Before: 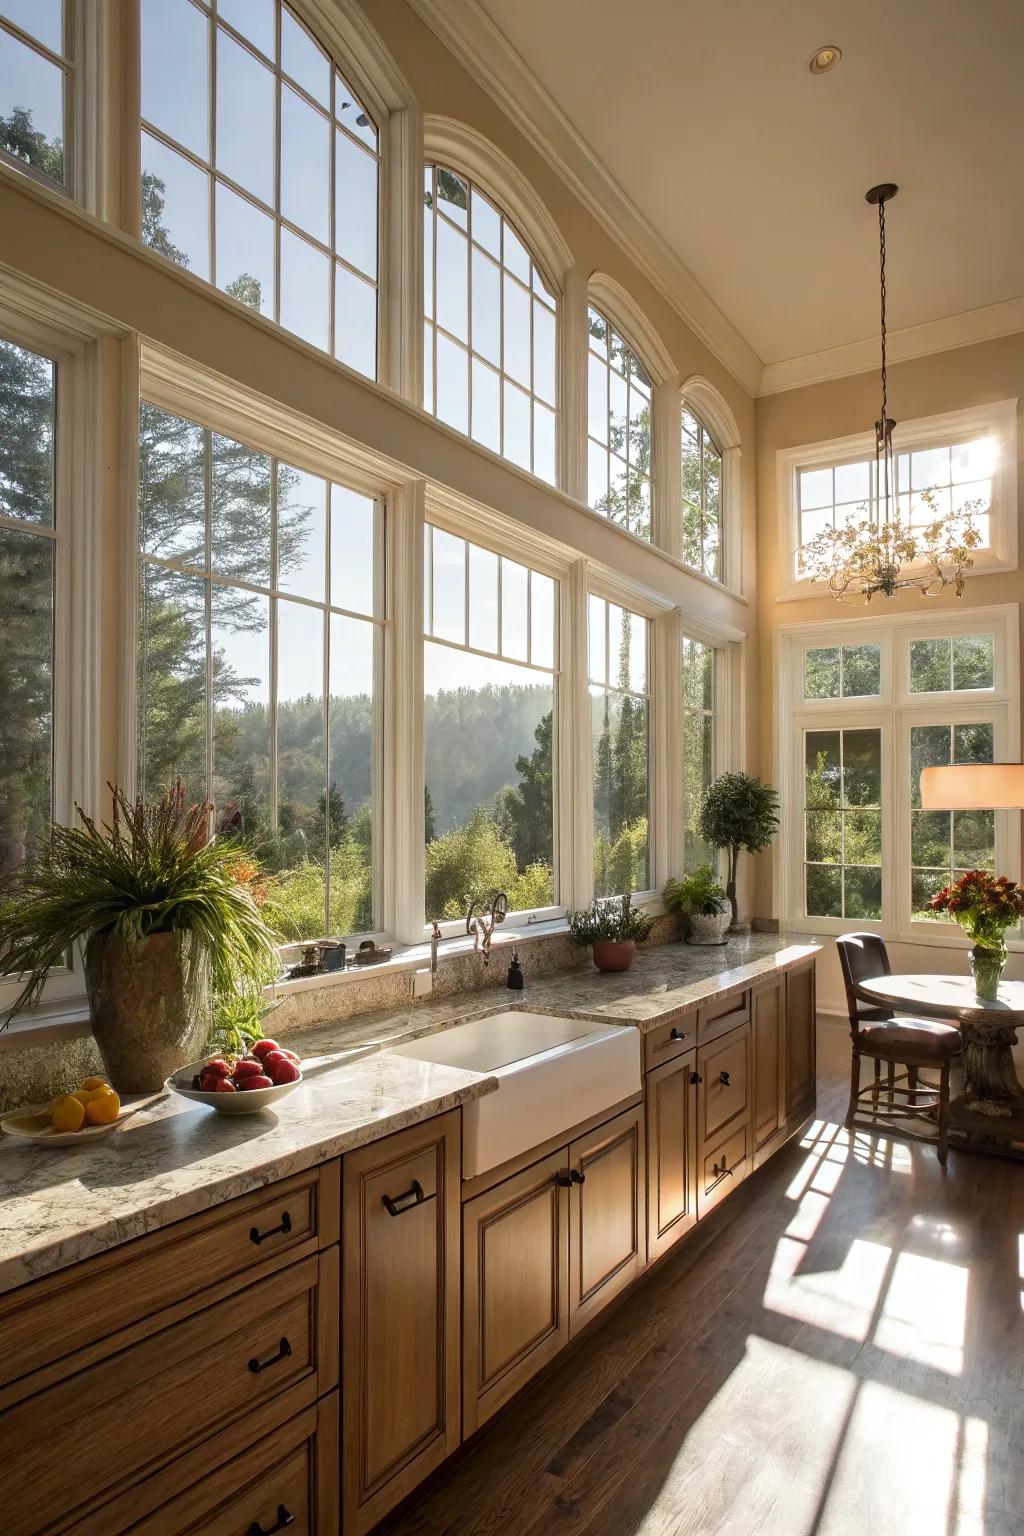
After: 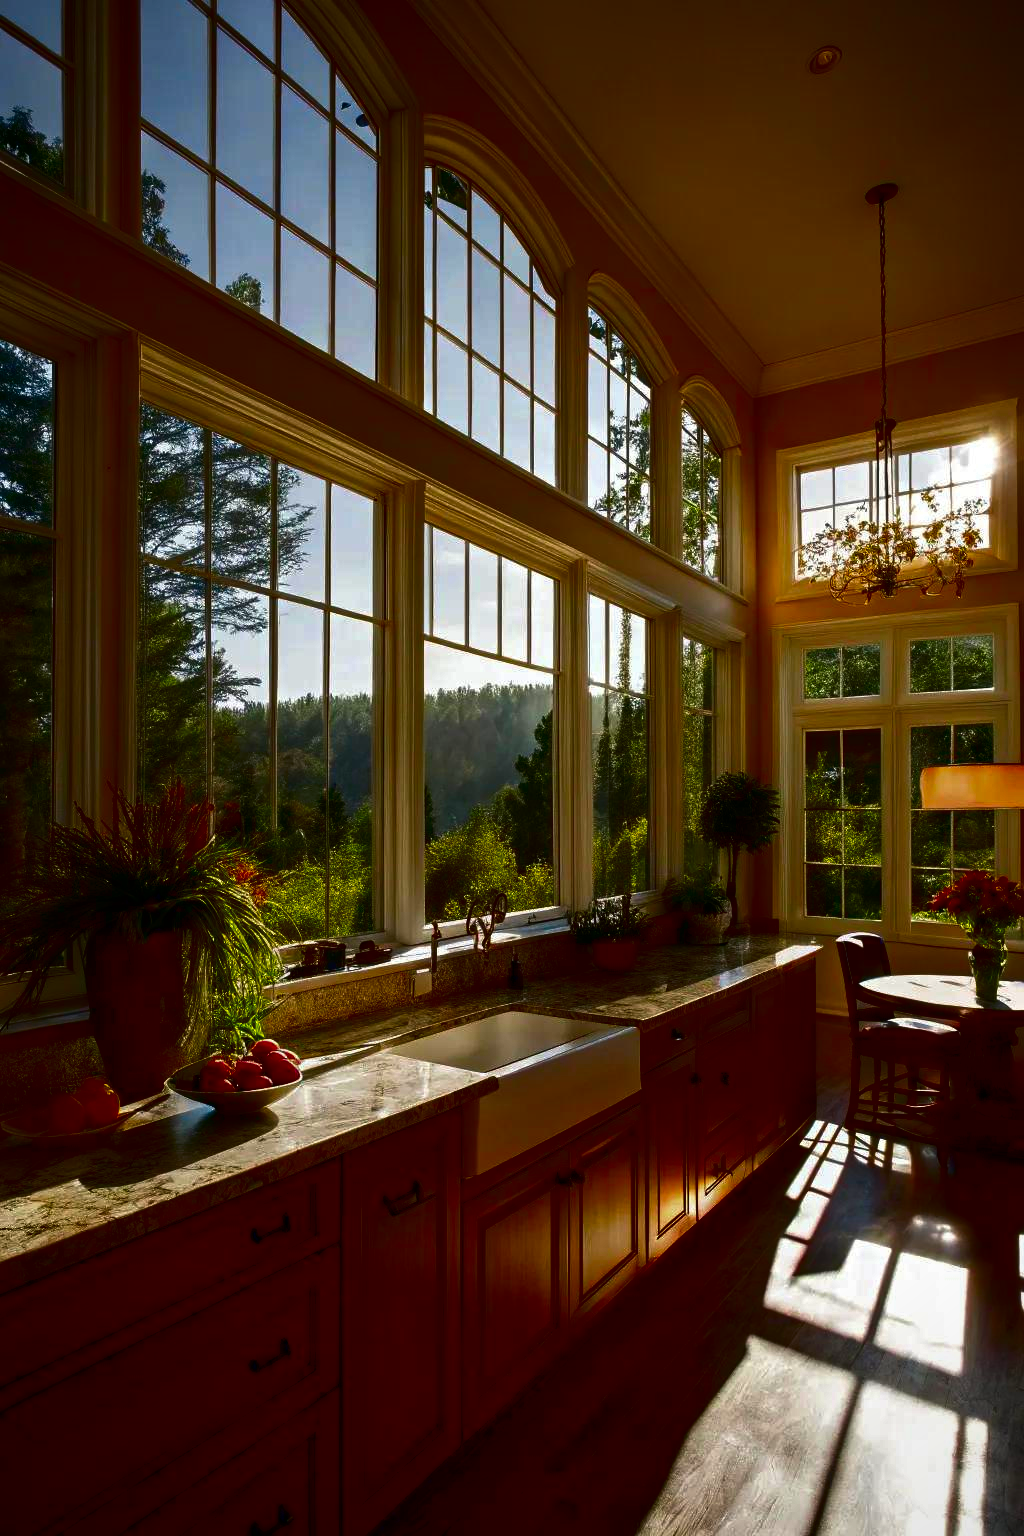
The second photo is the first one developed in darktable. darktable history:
vignetting: fall-off radius 81.94%
contrast brightness saturation: brightness -1, saturation 1
